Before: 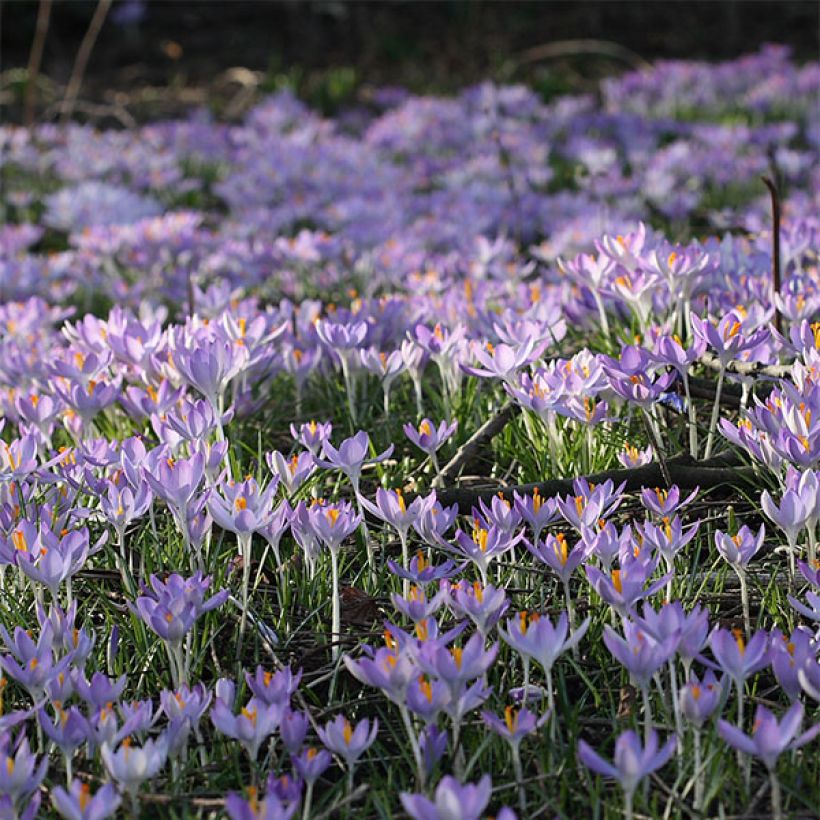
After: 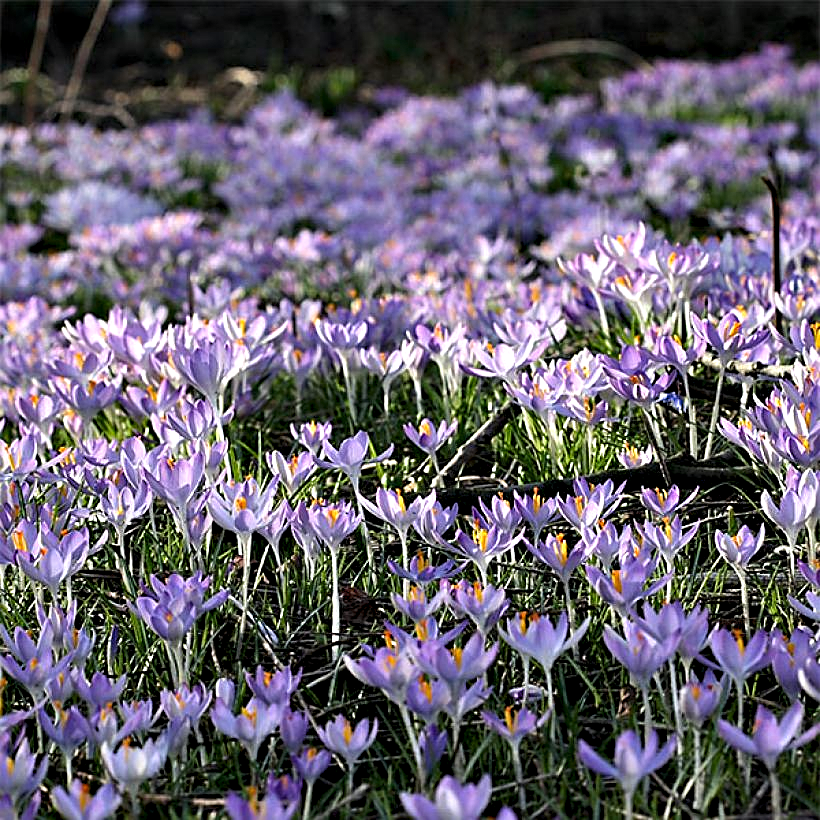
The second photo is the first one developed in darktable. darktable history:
sharpen: on, module defaults
contrast equalizer: y [[0.6 ×6], [0.55 ×6], [0 ×6], [0 ×6], [0 ×6]]
